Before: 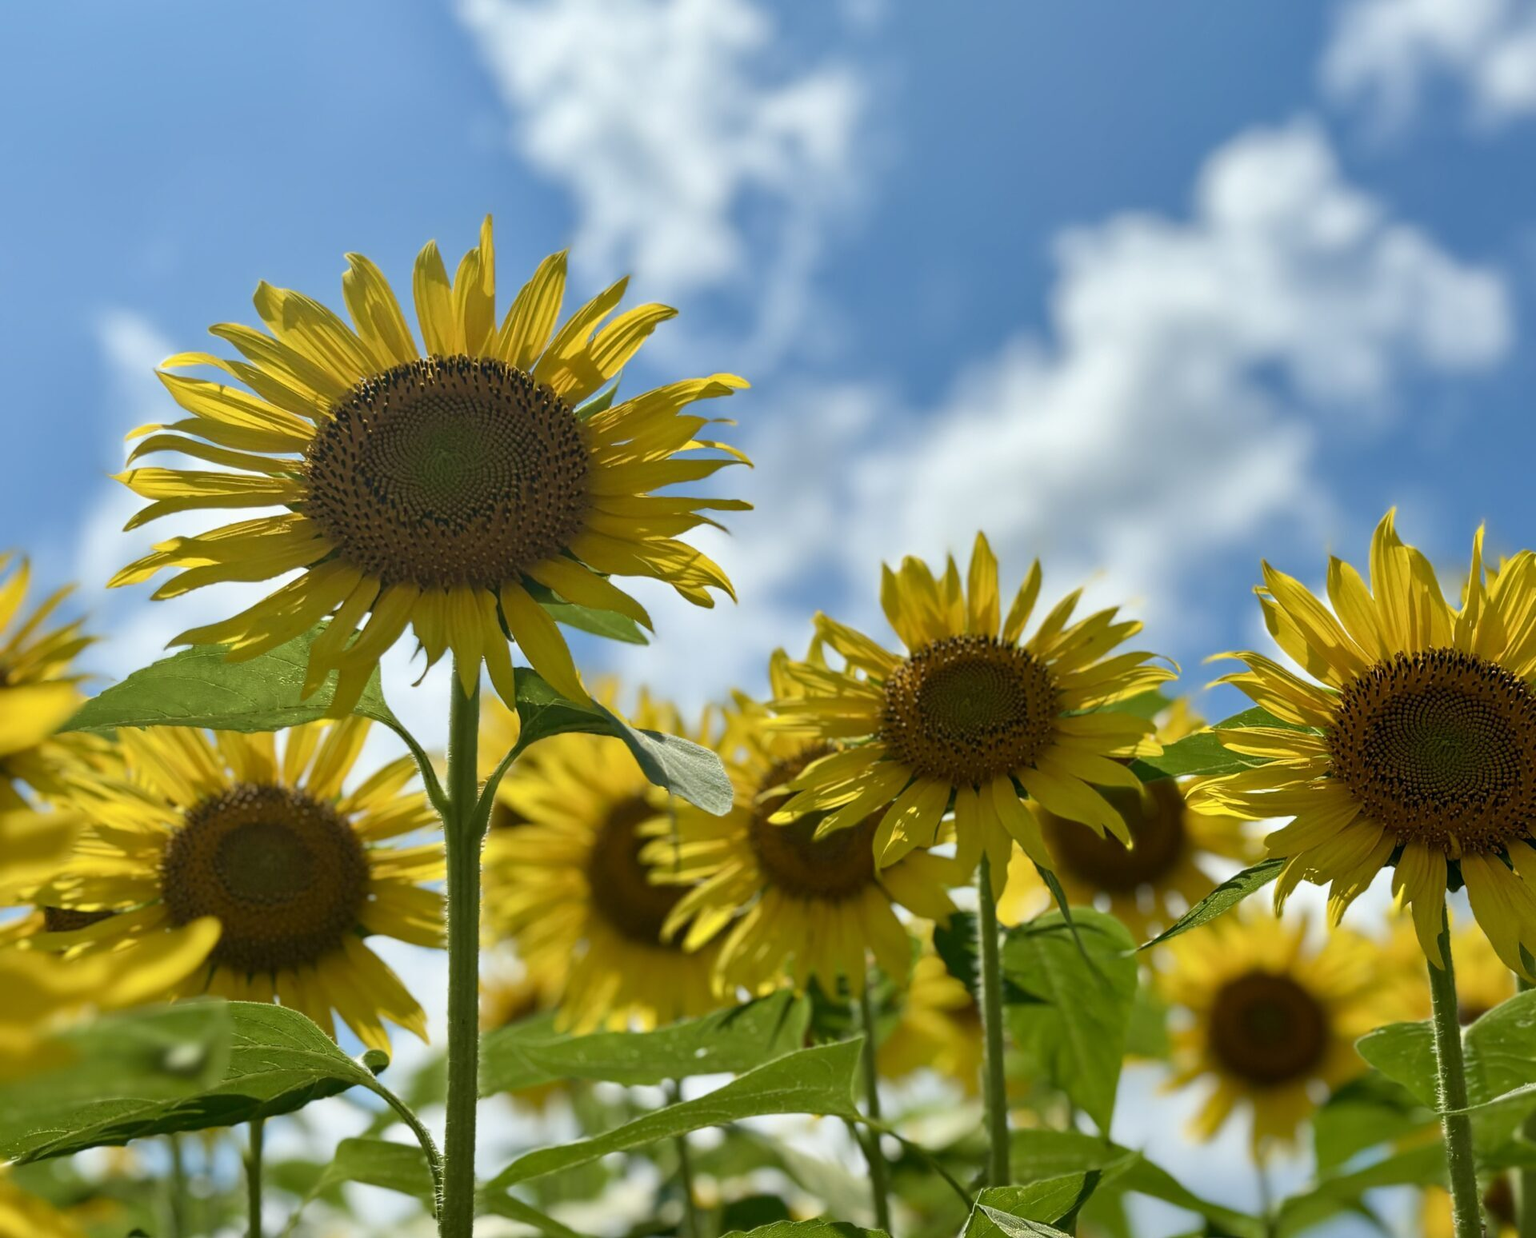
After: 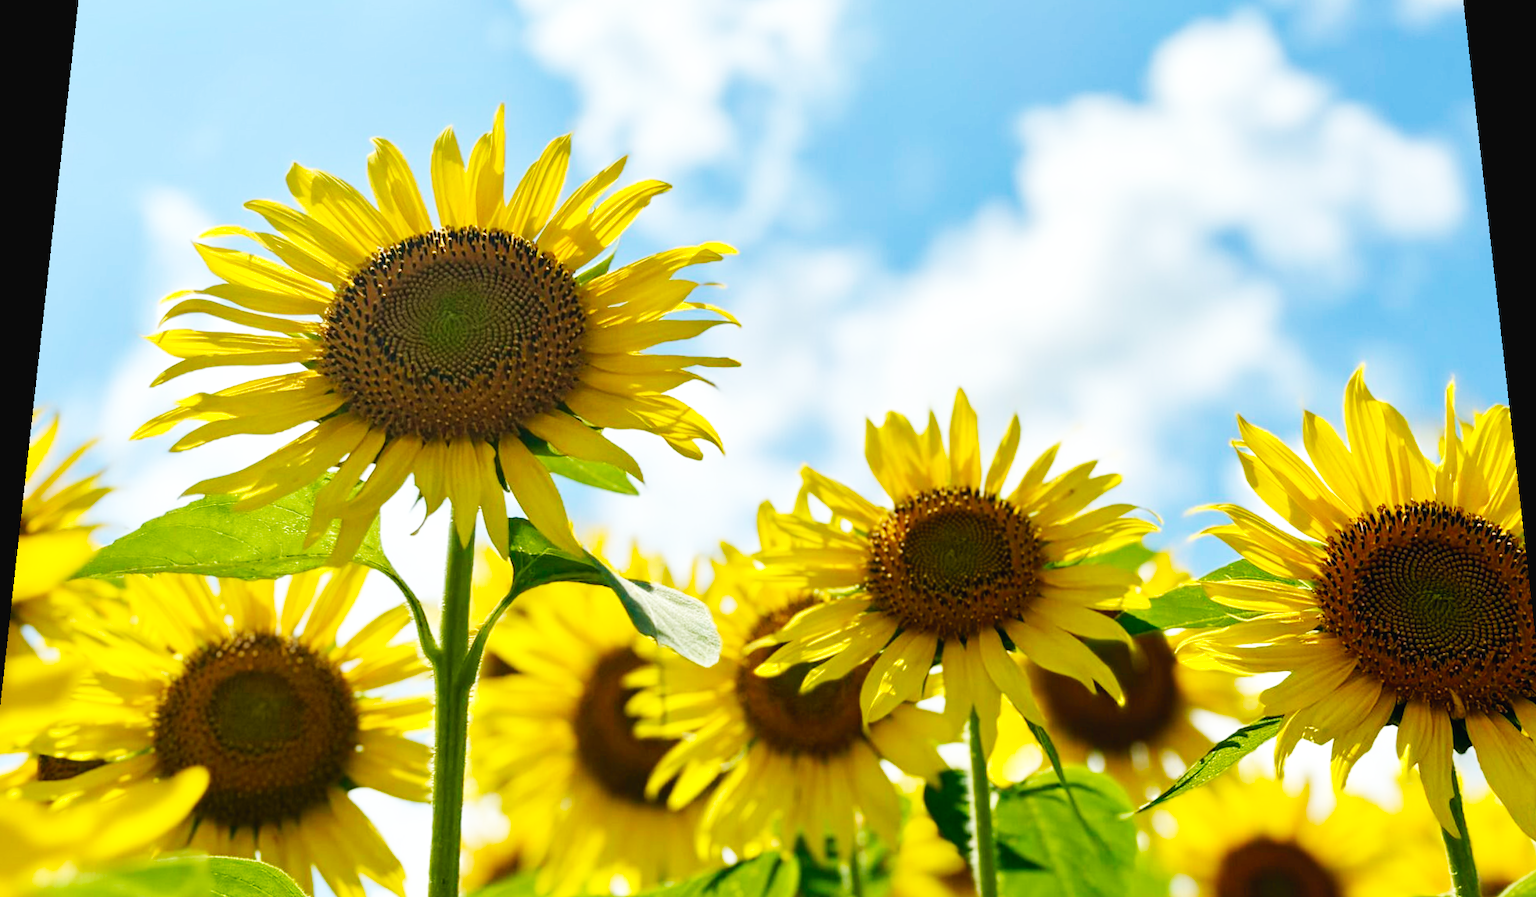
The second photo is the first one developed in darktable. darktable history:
rotate and perspective: rotation 0.128°, lens shift (vertical) -0.181, lens shift (horizontal) -0.044, shear 0.001, automatic cropping off
crop: left 2.737%, top 7.287%, right 3.421%, bottom 20.179%
base curve: curves: ch0 [(0, 0.003) (0.001, 0.002) (0.006, 0.004) (0.02, 0.022) (0.048, 0.086) (0.094, 0.234) (0.162, 0.431) (0.258, 0.629) (0.385, 0.8) (0.548, 0.918) (0.751, 0.988) (1, 1)], preserve colors none
